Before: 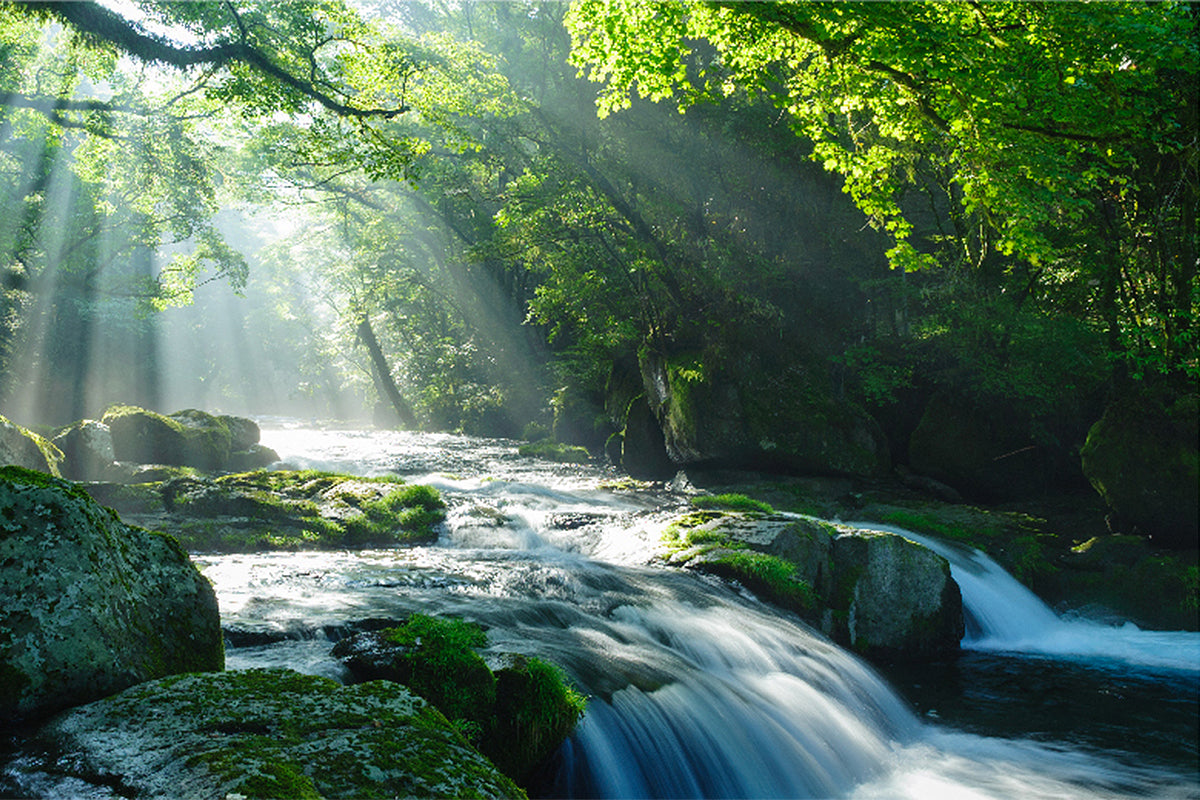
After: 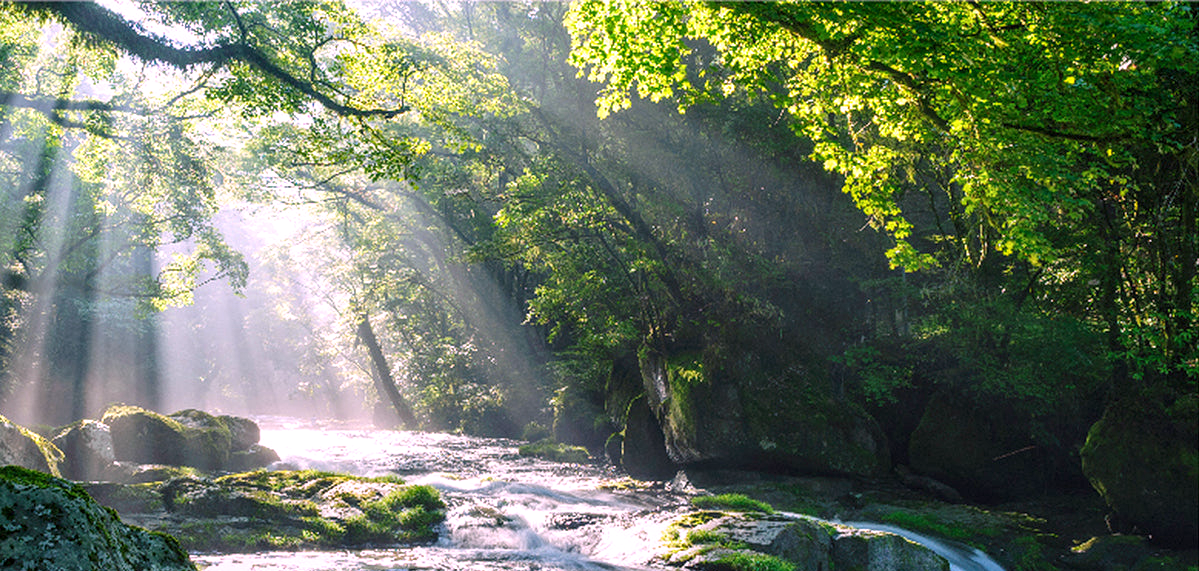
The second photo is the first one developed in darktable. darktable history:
crop: bottom 28.576%
white balance: red 1.188, blue 1.11
local contrast: on, module defaults
